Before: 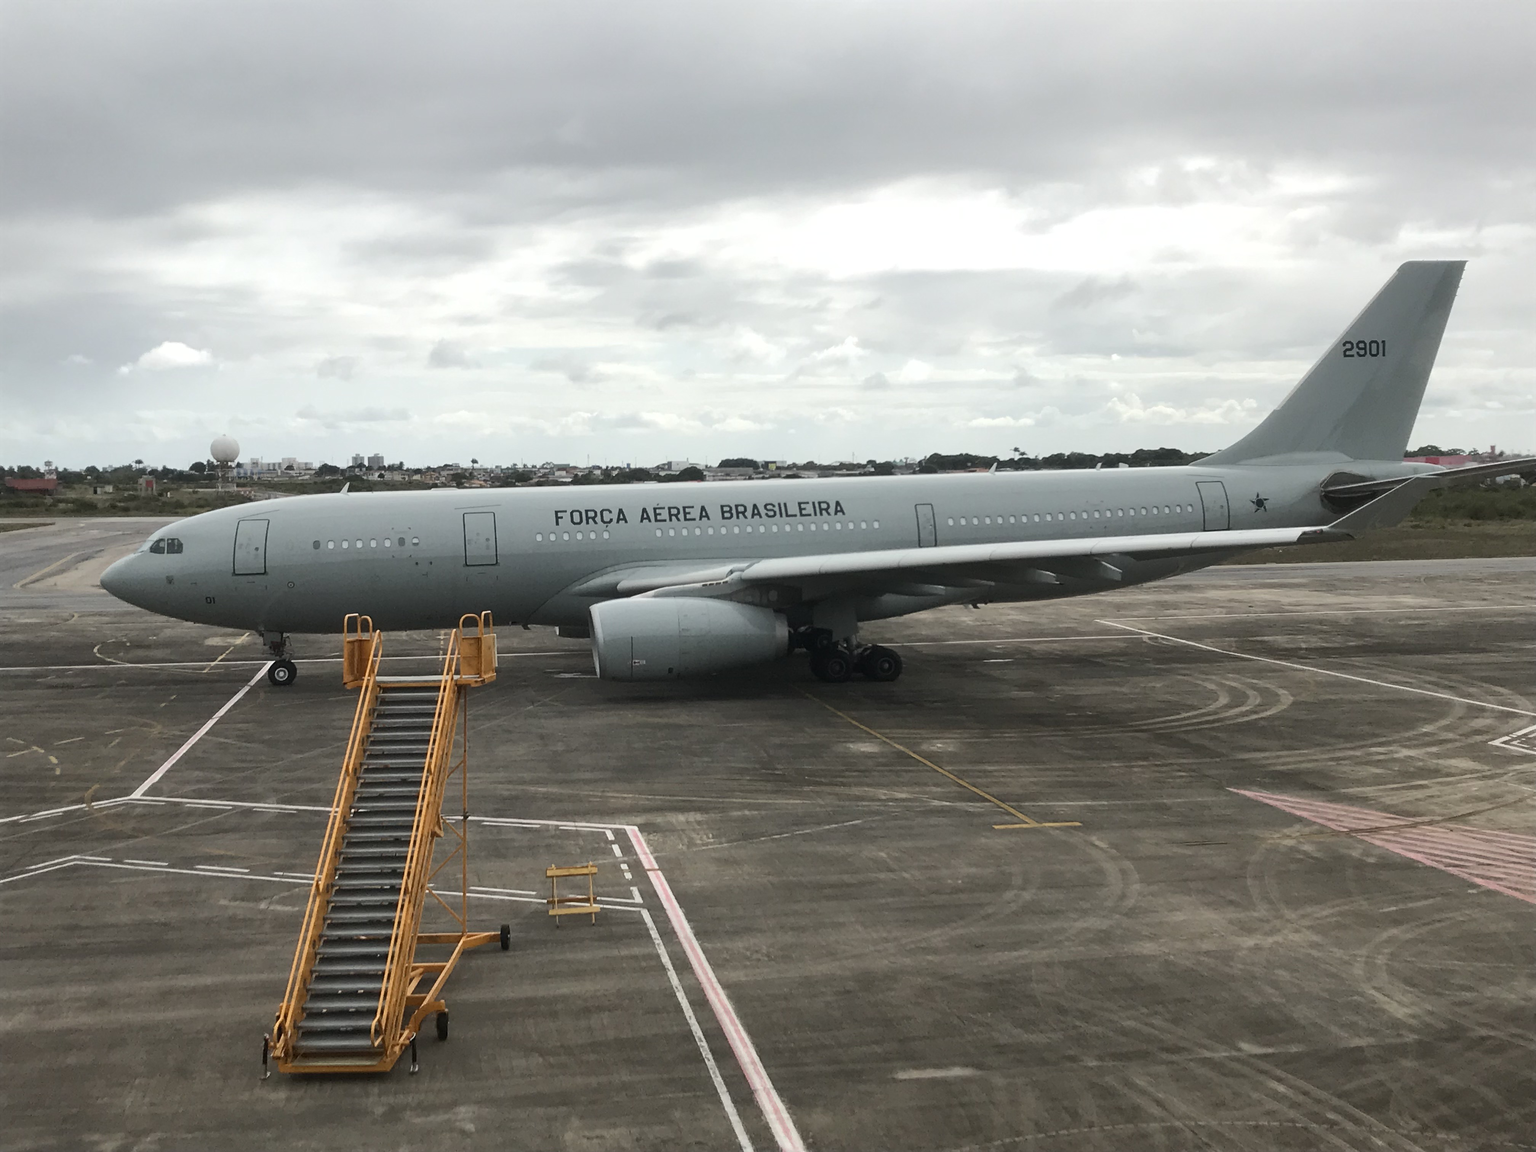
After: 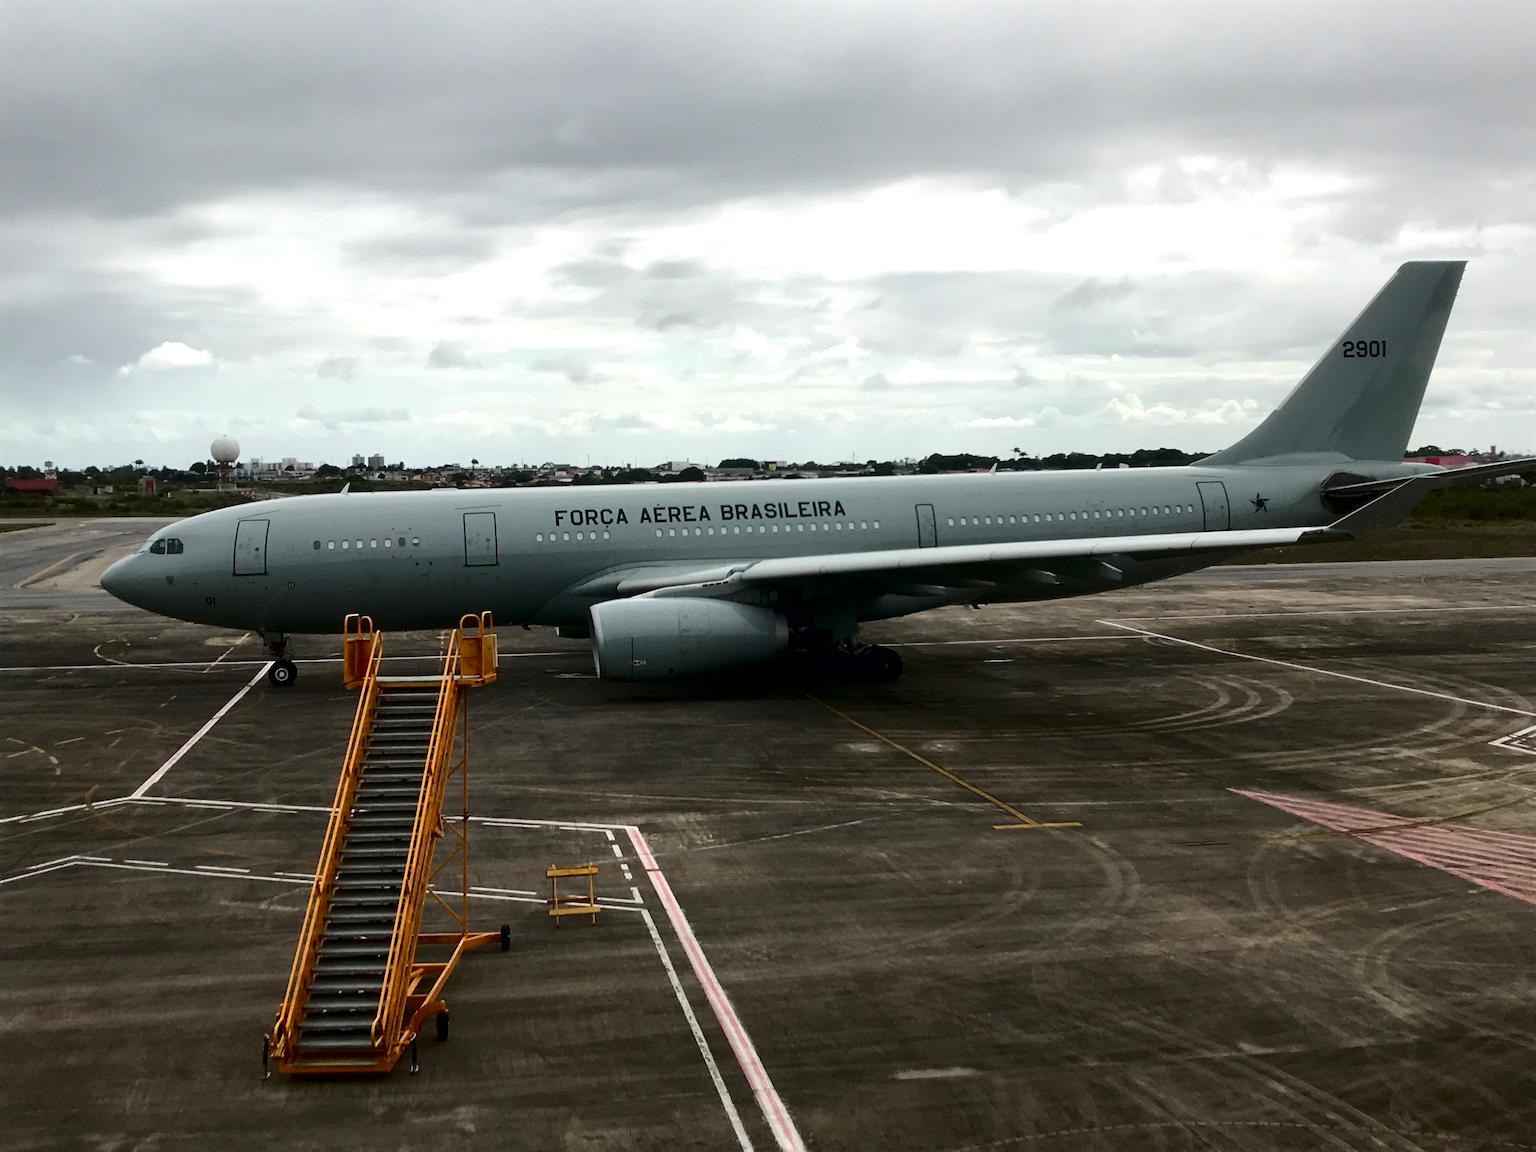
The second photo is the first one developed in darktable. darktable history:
contrast brightness saturation: contrast 0.13, brightness -0.24, saturation 0.14
exposure: black level correction 0.009, exposure 0.119 EV, compensate highlight preservation false
